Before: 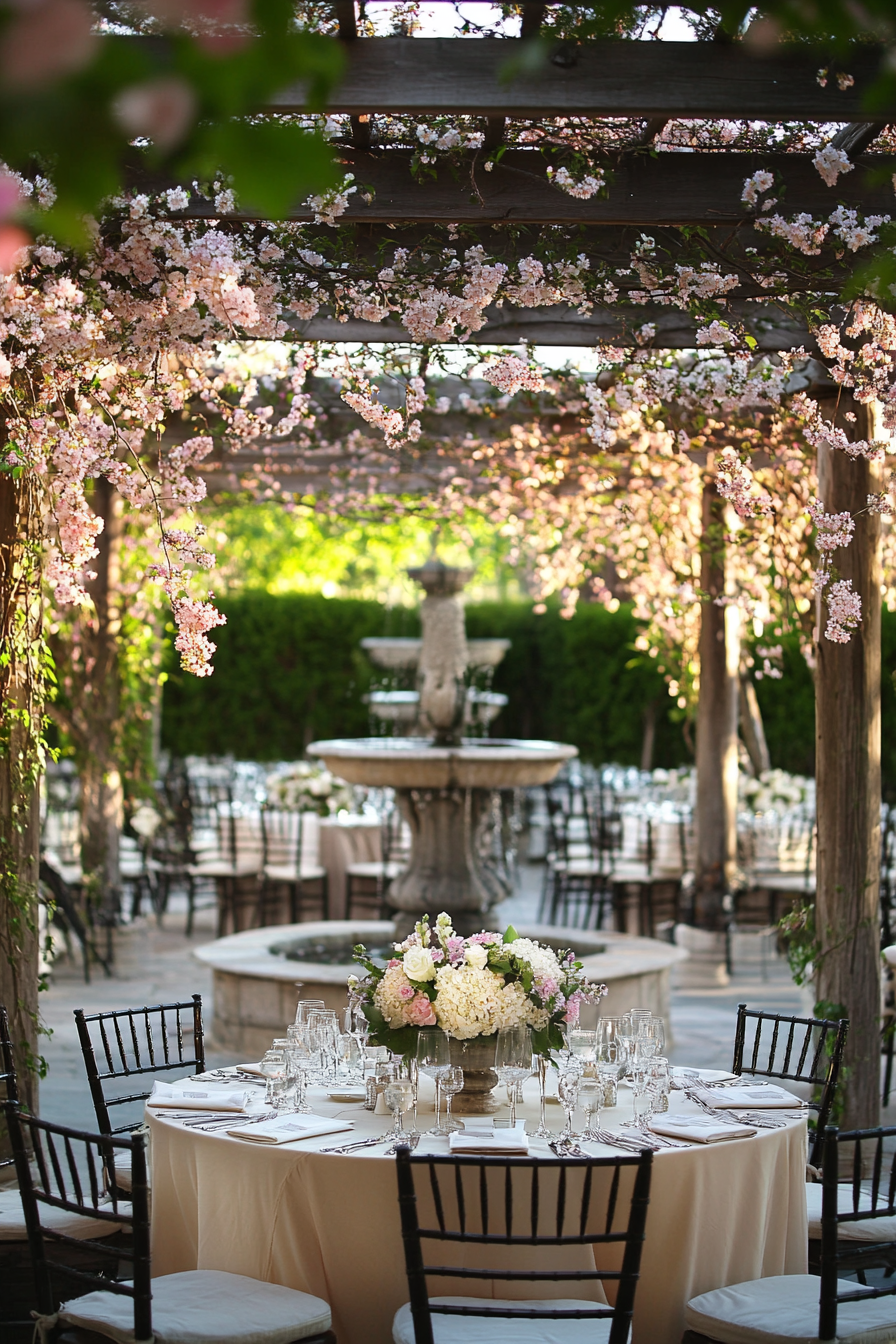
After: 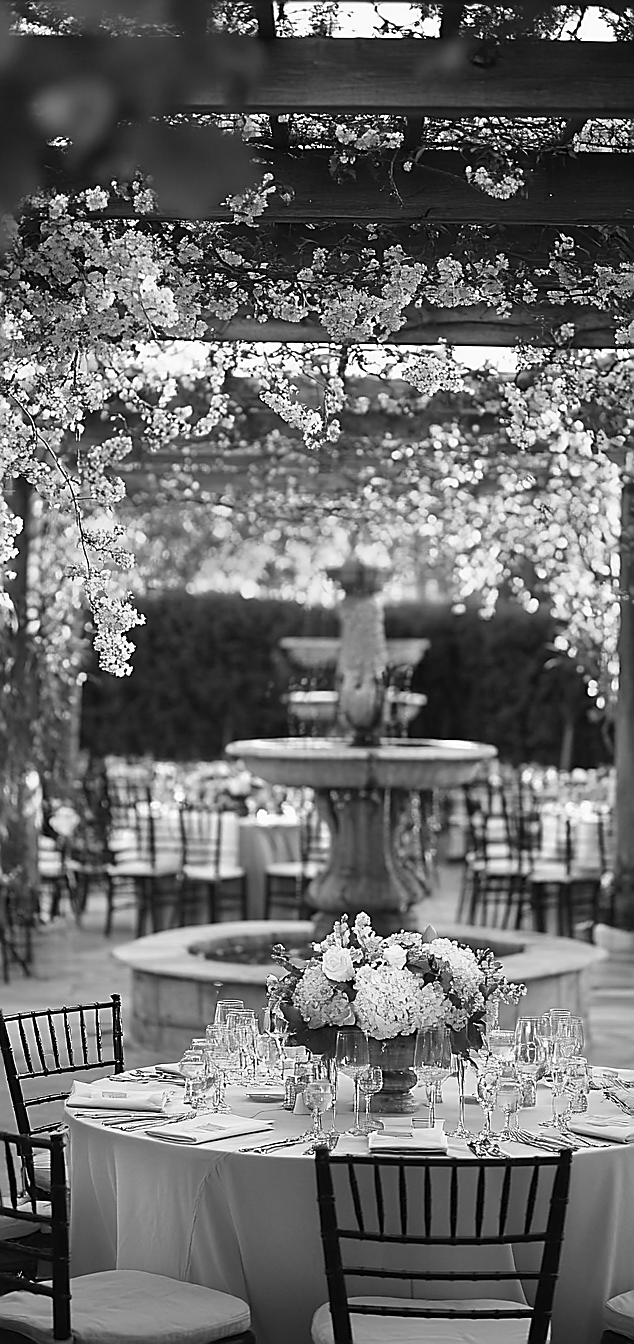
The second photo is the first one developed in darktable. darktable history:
white balance: red 0.924, blue 1.095
sharpen: radius 1.4, amount 1.25, threshold 0.7
monochrome: a 0, b 0, size 0.5, highlights 0.57
crop and rotate: left 9.061%, right 20.142%
